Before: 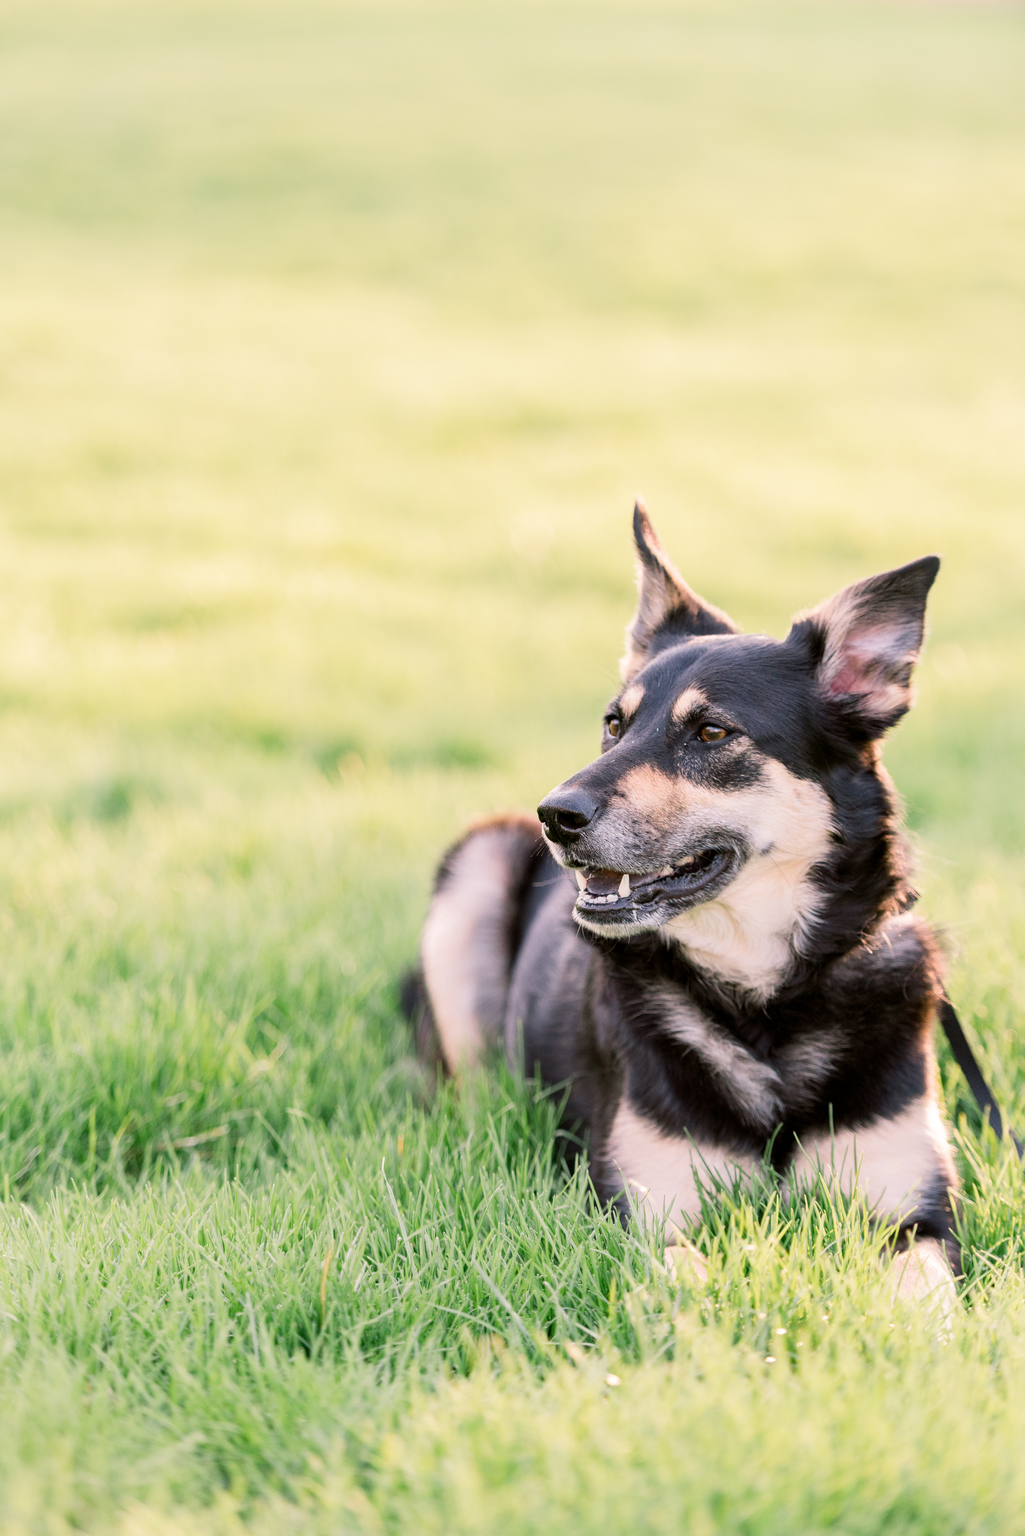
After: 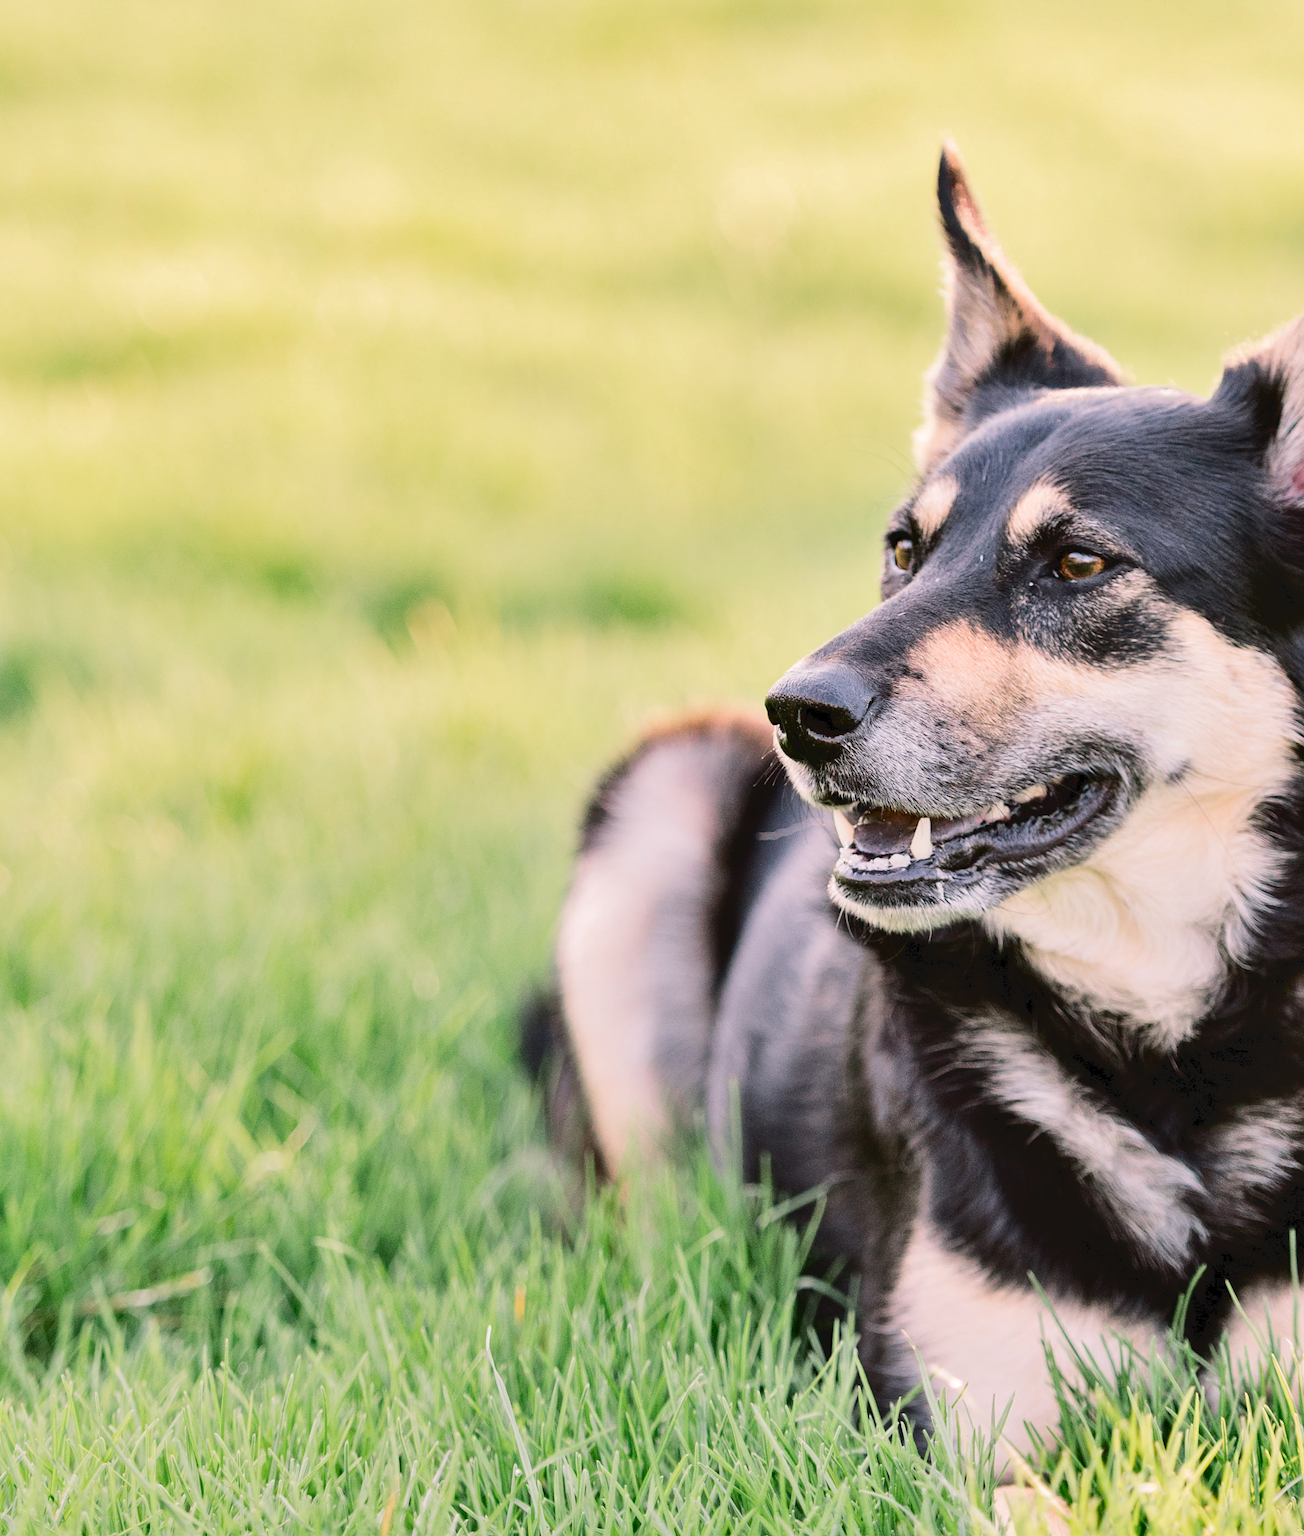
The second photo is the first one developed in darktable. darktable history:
shadows and highlights: soften with gaussian
tone curve: curves: ch0 [(0, 0) (0.003, 0.047) (0.011, 0.05) (0.025, 0.053) (0.044, 0.057) (0.069, 0.062) (0.1, 0.084) (0.136, 0.115) (0.177, 0.159) (0.224, 0.216) (0.277, 0.289) (0.335, 0.382) (0.399, 0.474) (0.468, 0.561) (0.543, 0.636) (0.623, 0.705) (0.709, 0.778) (0.801, 0.847) (0.898, 0.916) (1, 1)], color space Lab, independent channels, preserve colors none
crop: left 10.894%, top 27.292%, right 18.26%, bottom 17.028%
